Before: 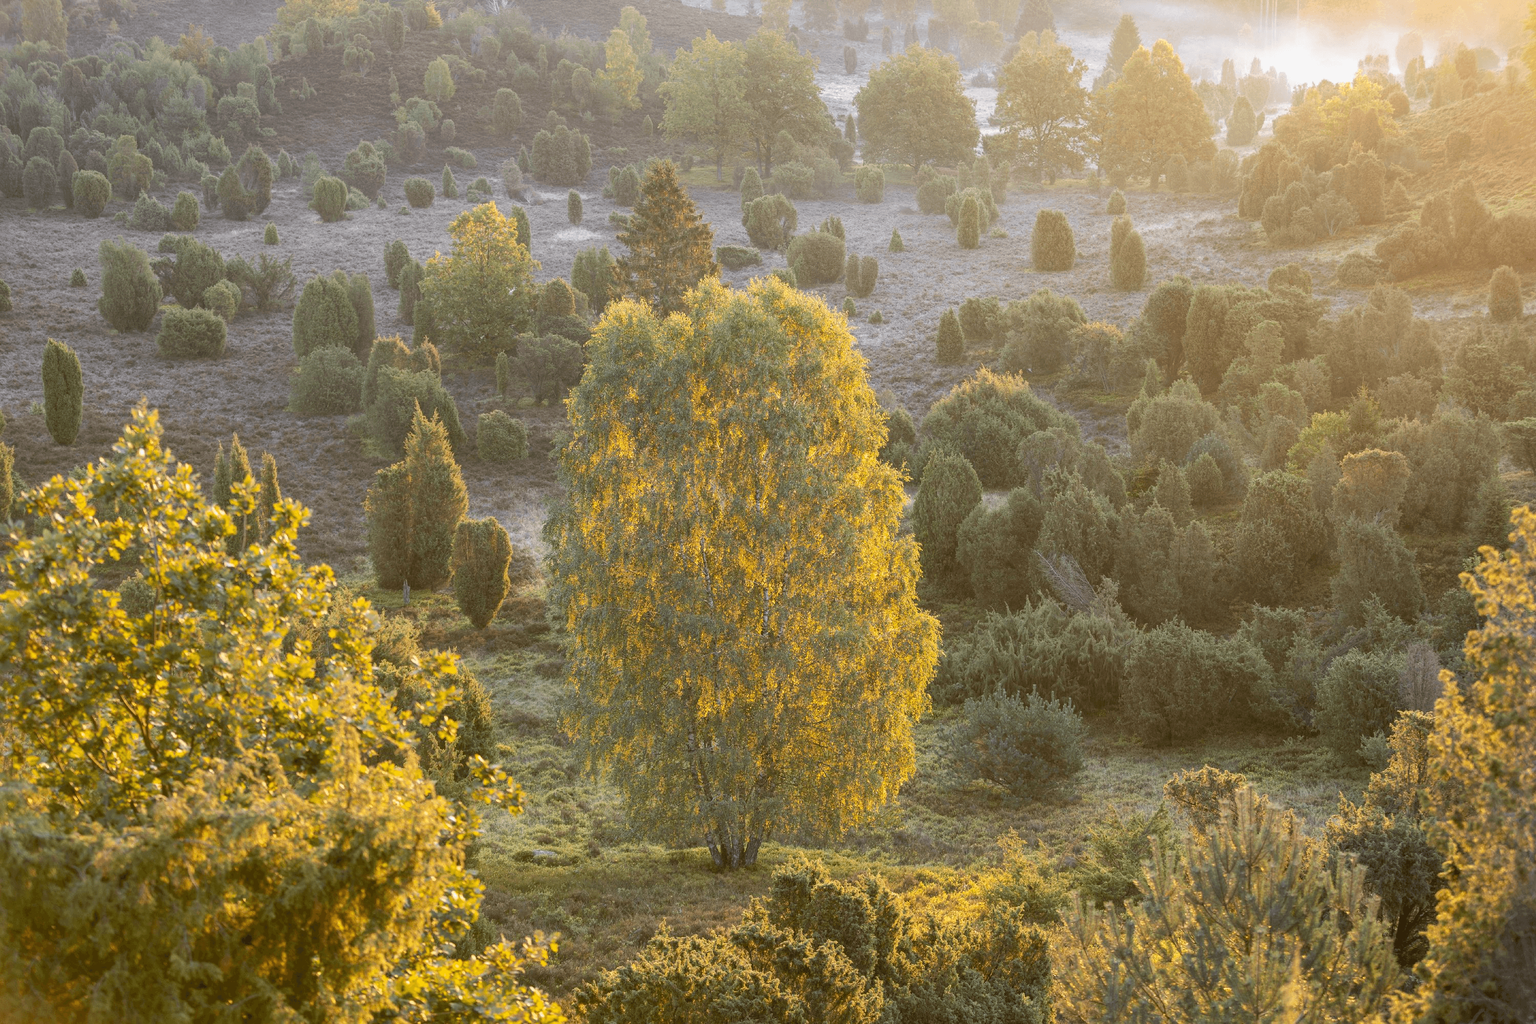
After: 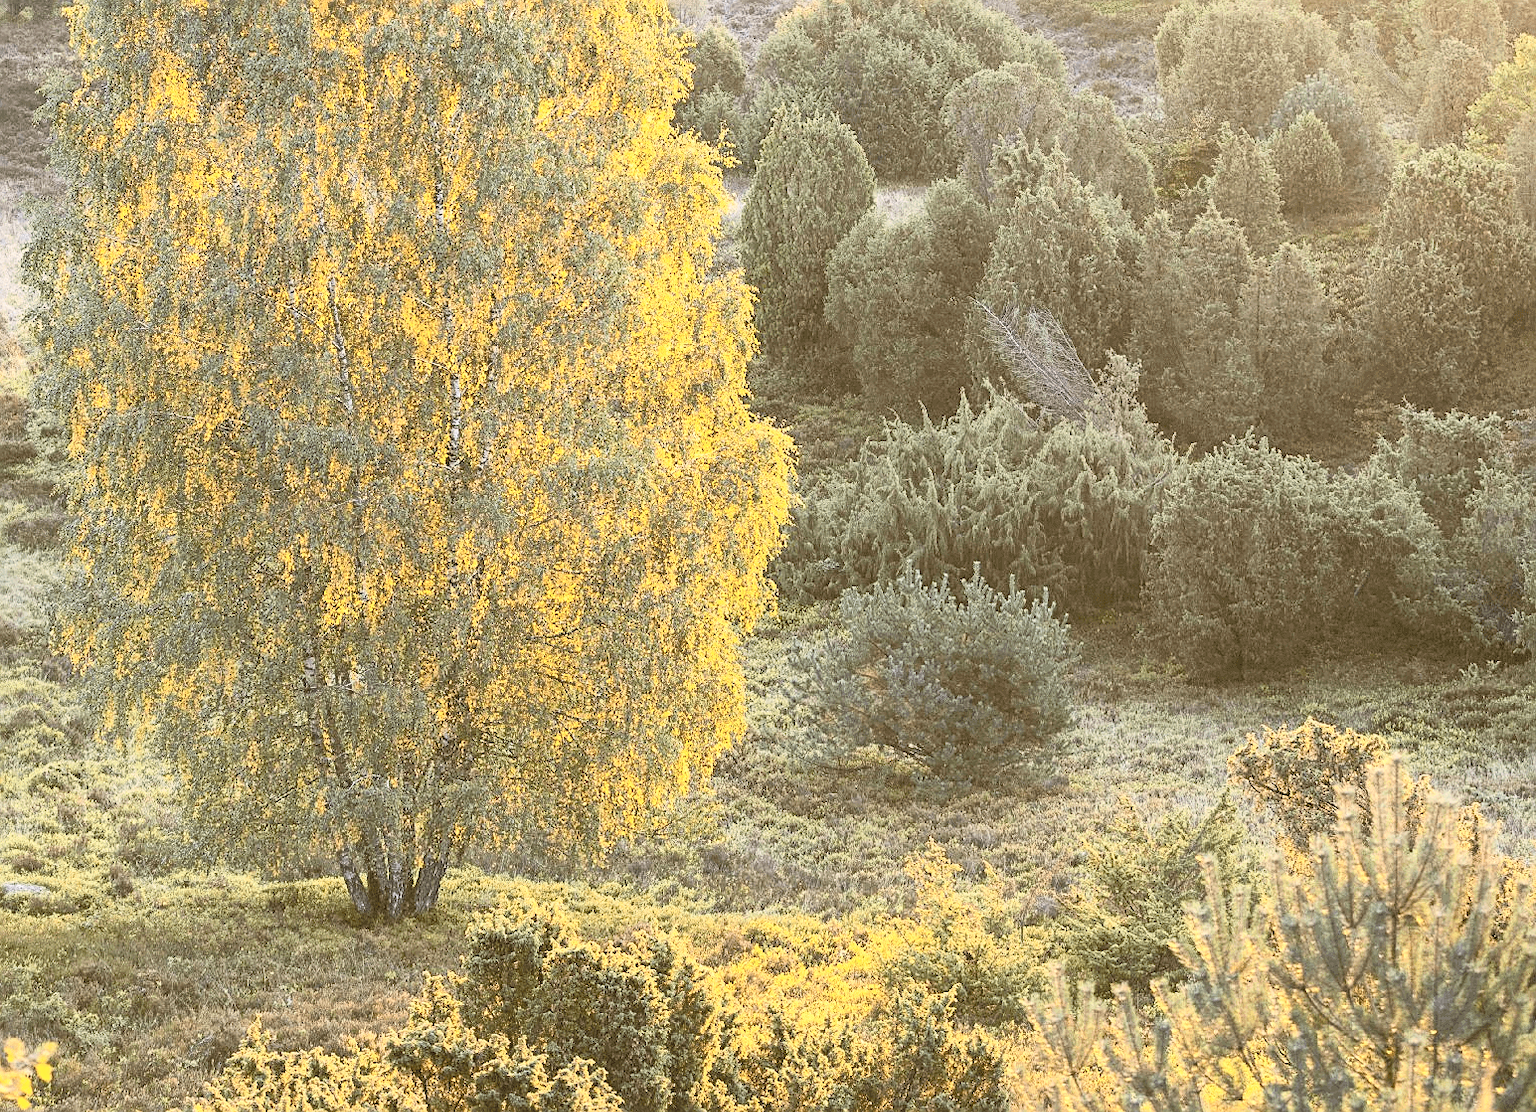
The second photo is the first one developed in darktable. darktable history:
crop: left 34.611%, top 38.612%, right 13.887%, bottom 5.421%
sharpen: on, module defaults
contrast brightness saturation: contrast 0.388, brightness 0.515
